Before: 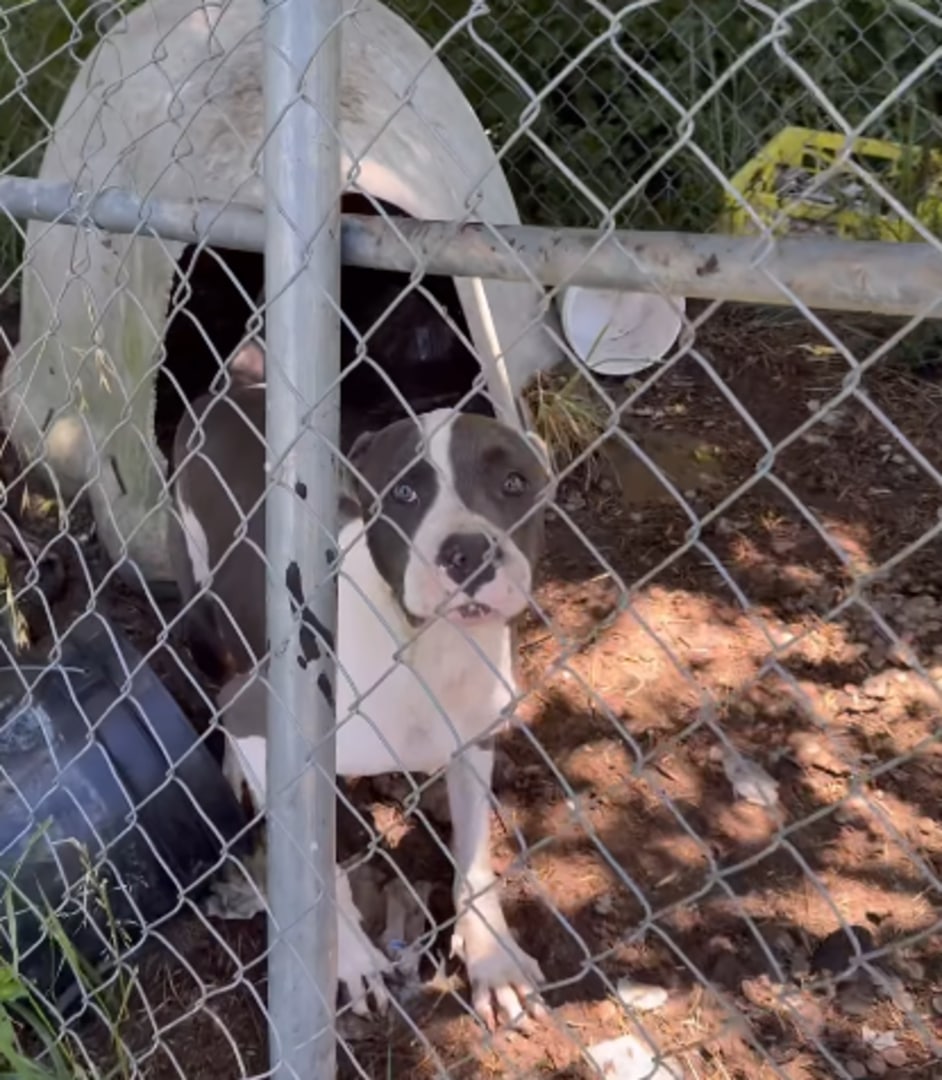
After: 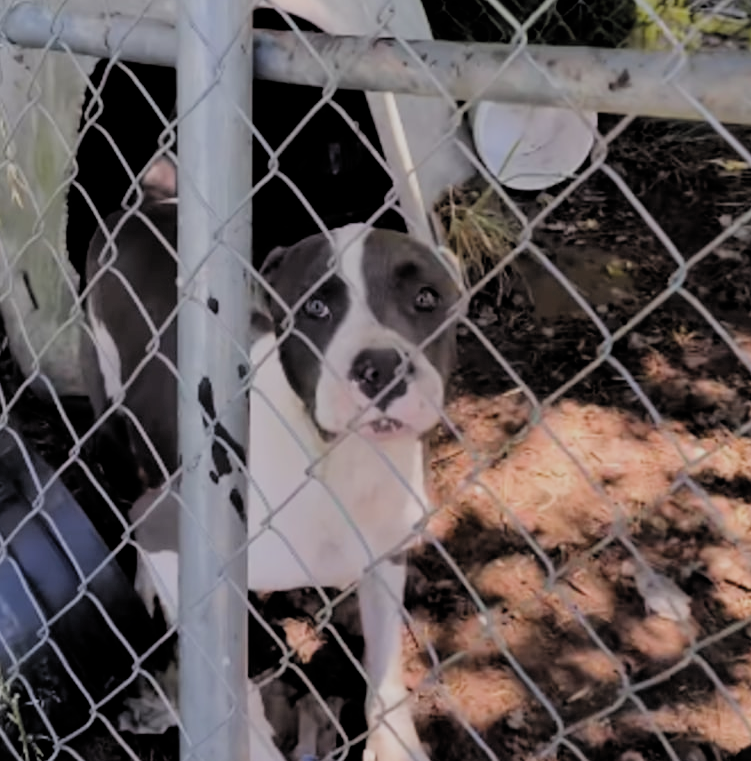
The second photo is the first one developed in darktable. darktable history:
filmic rgb: black relative exposure -4.31 EV, white relative exposure 4.56 EV, hardness 2.37, contrast 1.059, add noise in highlights 0, color science v3 (2019), use custom middle-gray values true, contrast in highlights soft
crop: left 9.436%, top 17.15%, right 10.751%, bottom 12.313%
